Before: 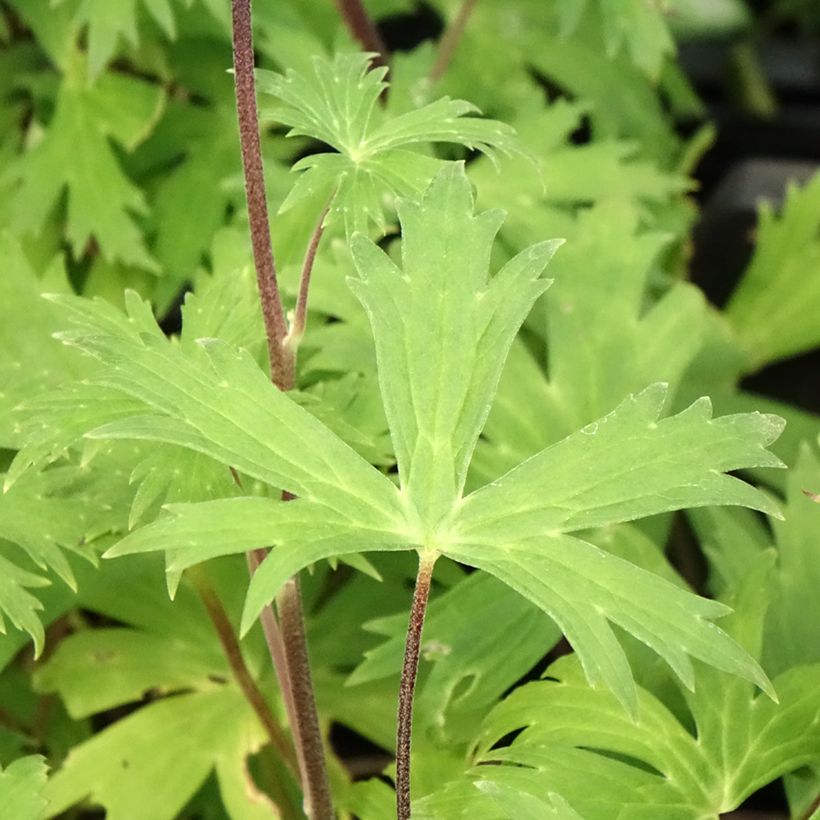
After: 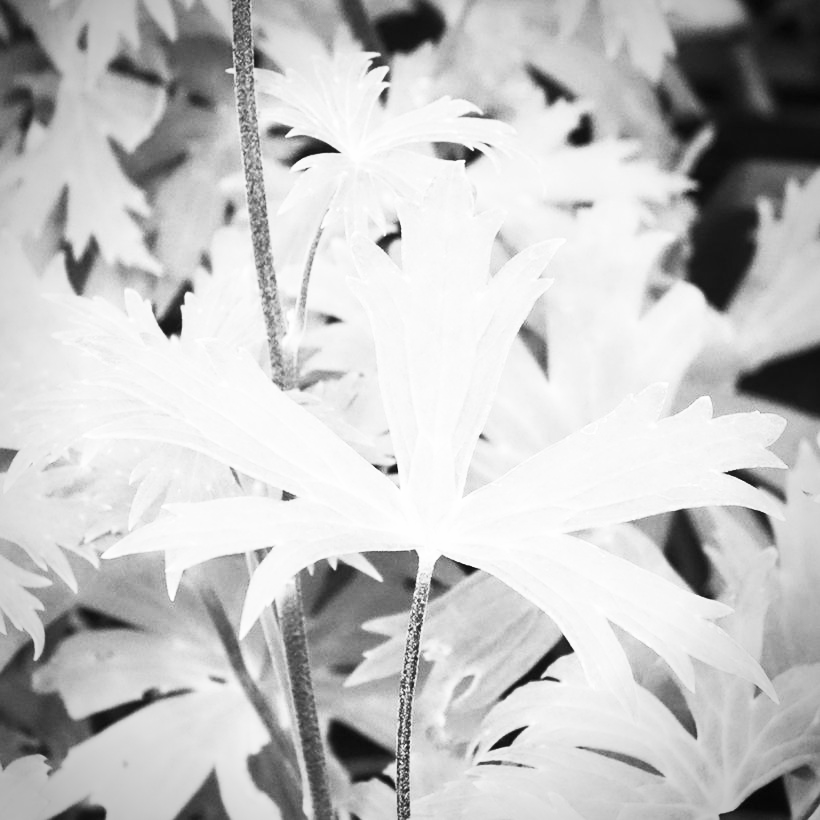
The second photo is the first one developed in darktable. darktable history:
contrast brightness saturation: contrast 0.53, brightness 0.47, saturation -1
vignetting: on, module defaults
